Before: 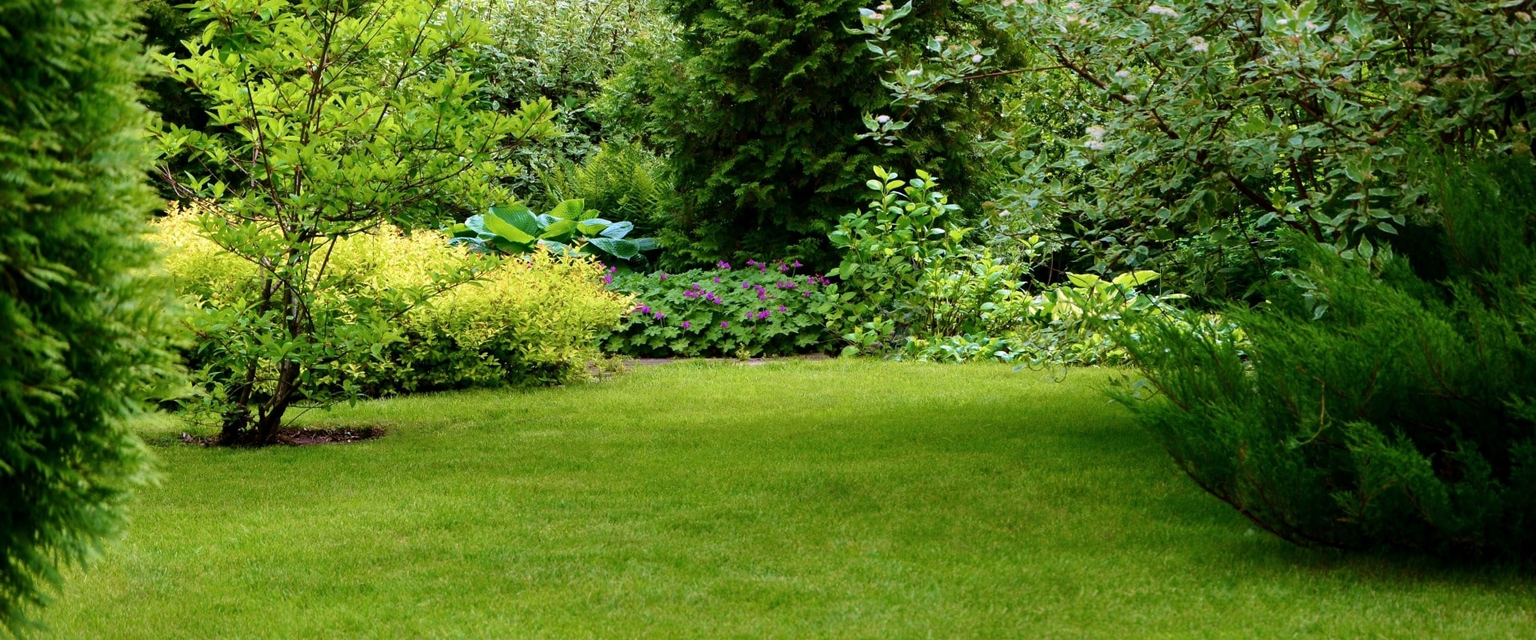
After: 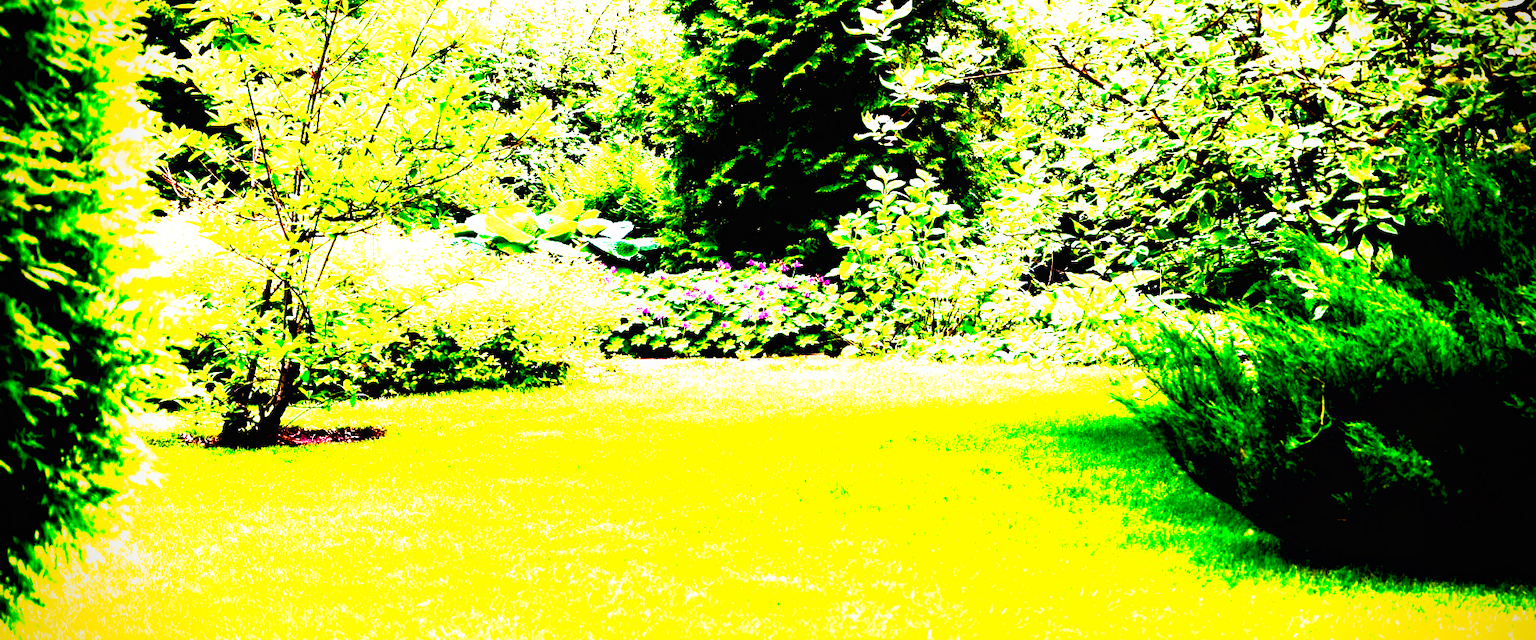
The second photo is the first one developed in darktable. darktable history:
vignetting: brightness -0.61, saturation 0.003
base curve: curves: ch0 [(0, 0) (0.007, 0.004) (0.027, 0.03) (0.046, 0.07) (0.207, 0.54) (0.442, 0.872) (0.673, 0.972) (1, 1)], preserve colors none
color balance rgb: shadows lift › luminance 0.274%, shadows lift › chroma 6.849%, shadows lift › hue 300.46°, perceptual saturation grading › global saturation 9.851%
tone curve: curves: ch0 [(0, 0) (0.003, 0.01) (0.011, 0.011) (0.025, 0.008) (0.044, 0.007) (0.069, 0.006) (0.1, 0.005) (0.136, 0.015) (0.177, 0.094) (0.224, 0.241) (0.277, 0.369) (0.335, 0.5) (0.399, 0.648) (0.468, 0.811) (0.543, 0.975) (0.623, 0.989) (0.709, 0.989) (0.801, 0.99) (0.898, 0.99) (1, 1)], preserve colors none
